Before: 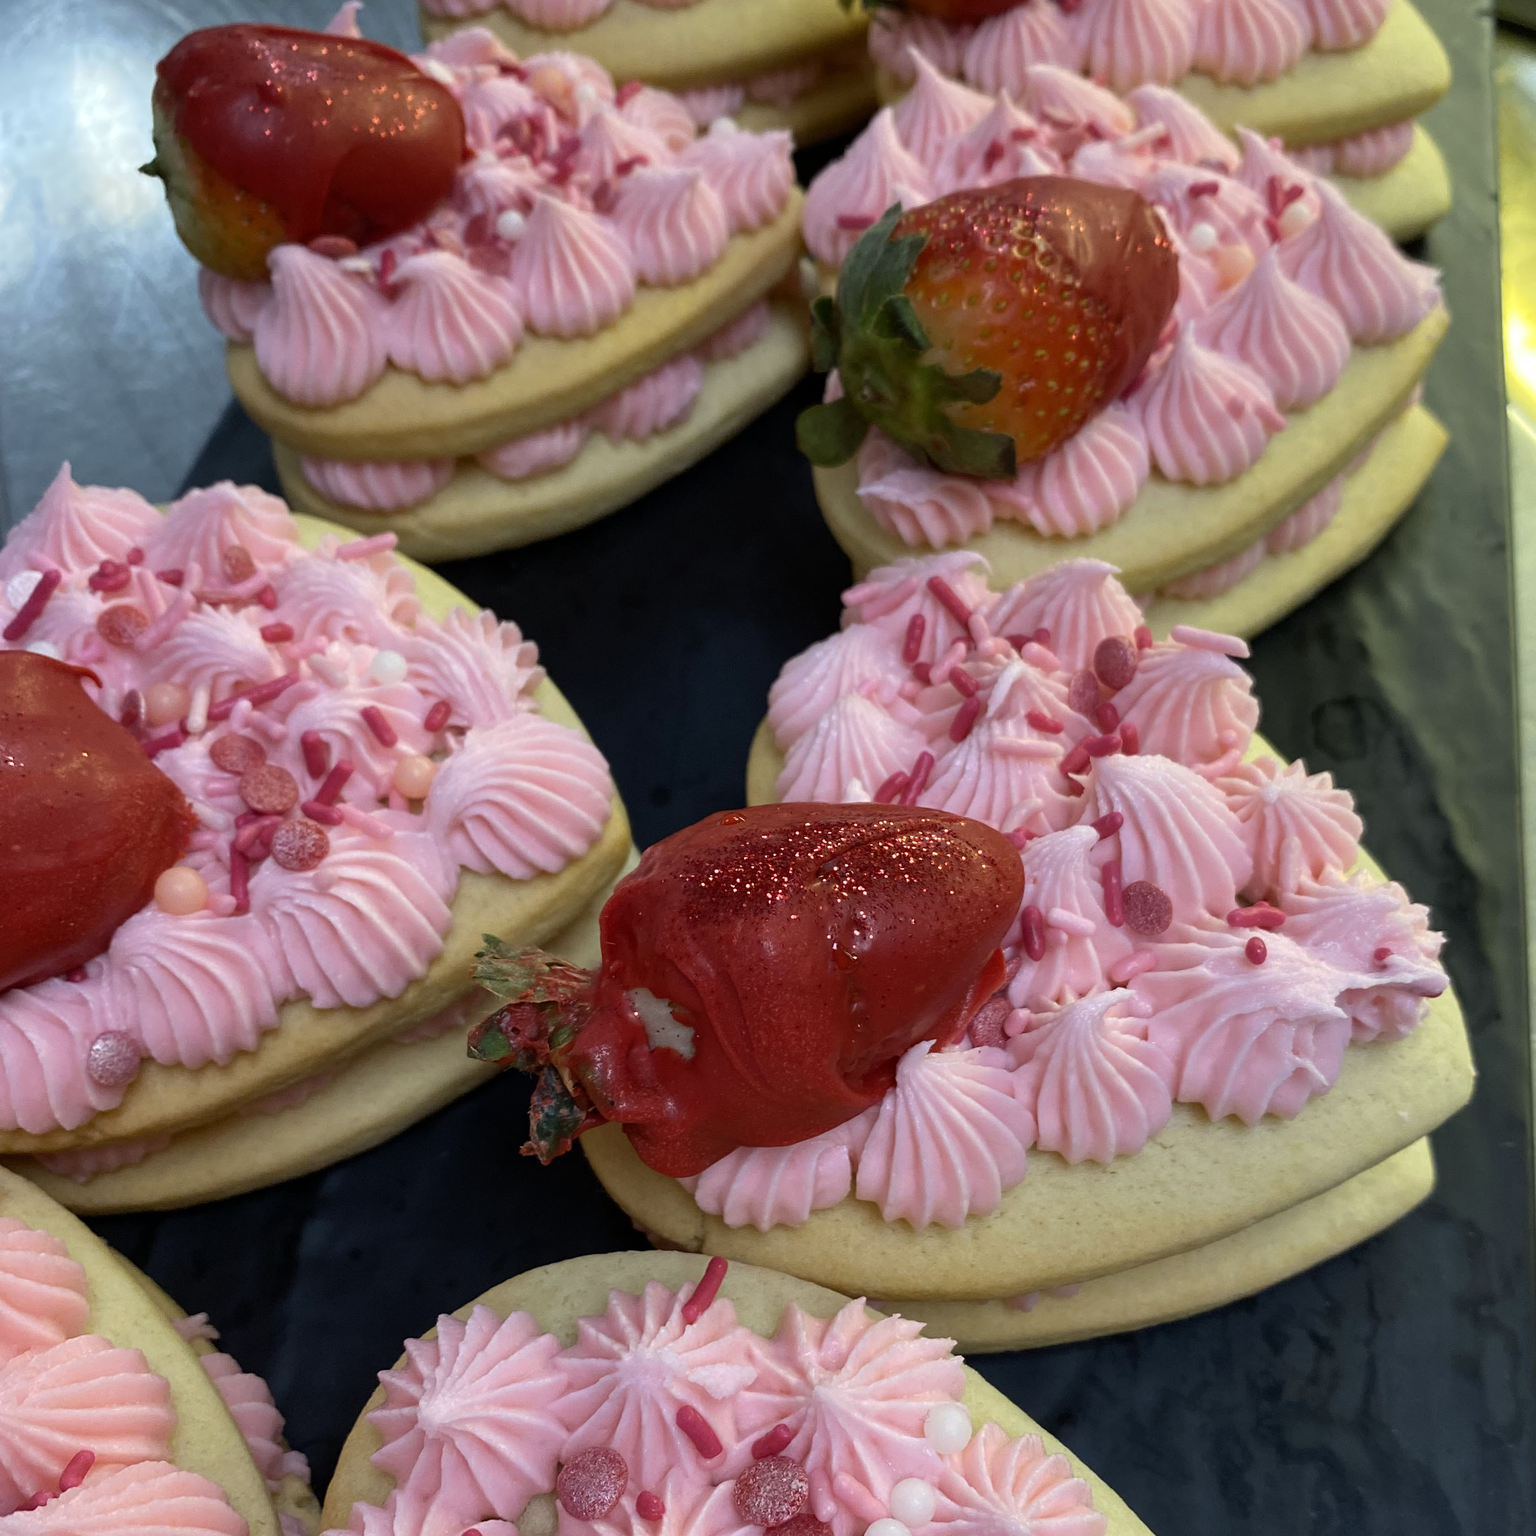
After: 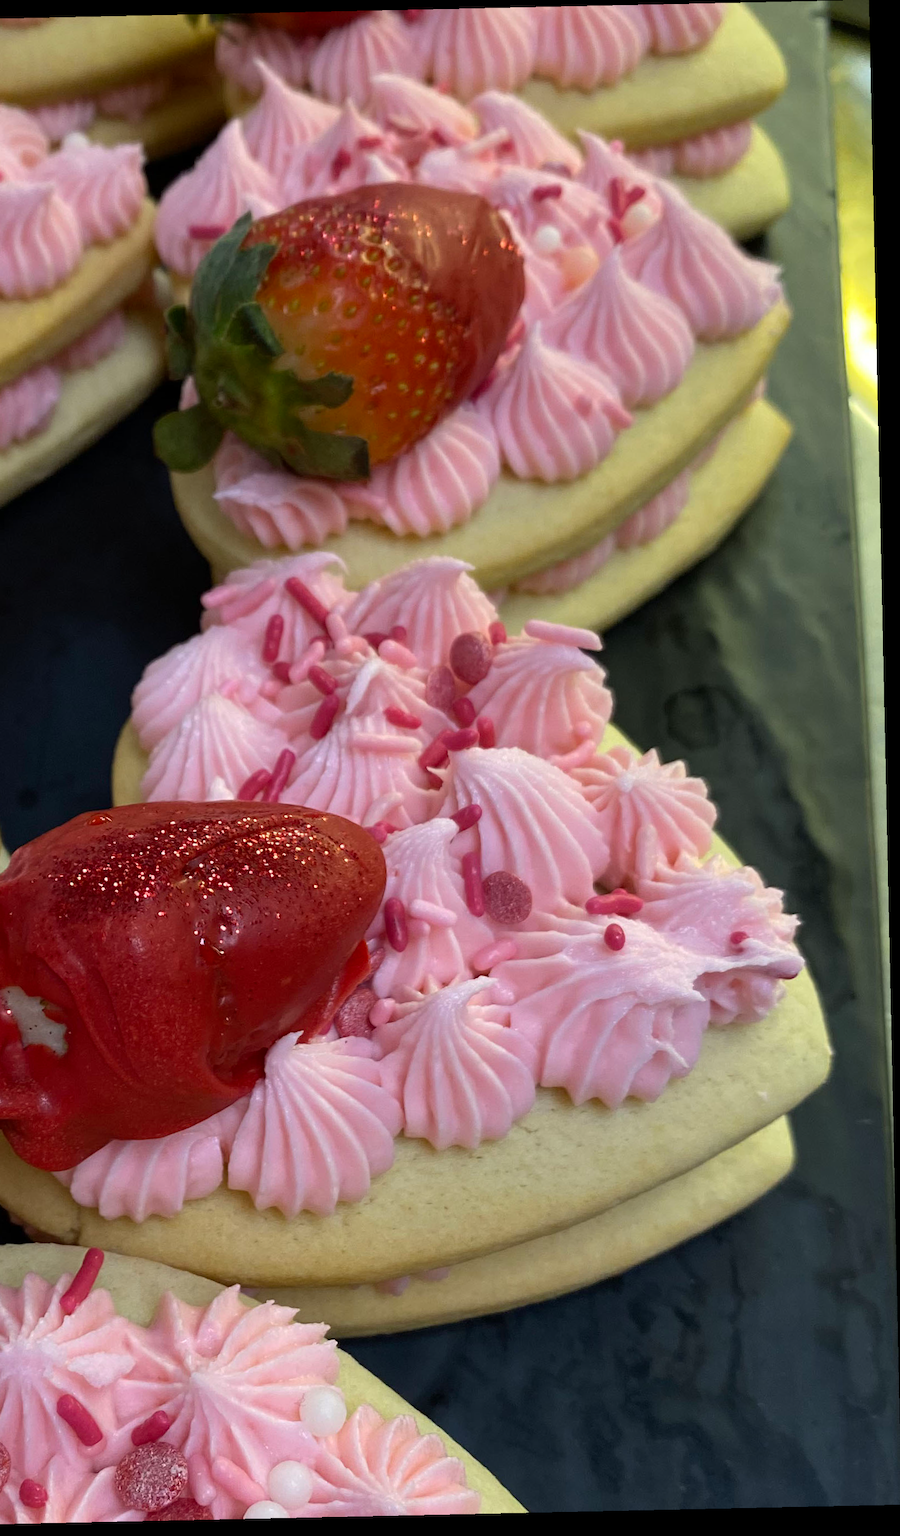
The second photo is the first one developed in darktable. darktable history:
crop: left 41.402%
rotate and perspective: rotation -1.24°, automatic cropping off
